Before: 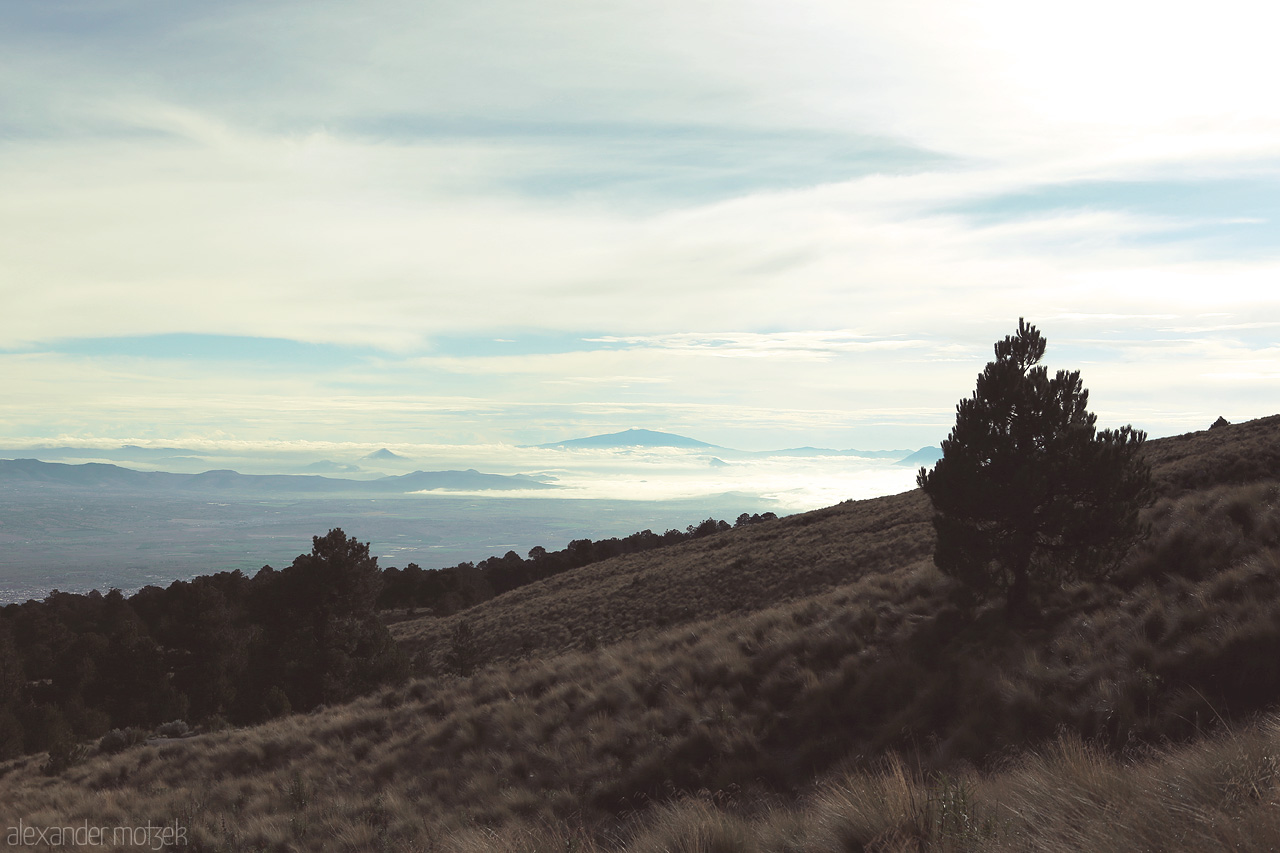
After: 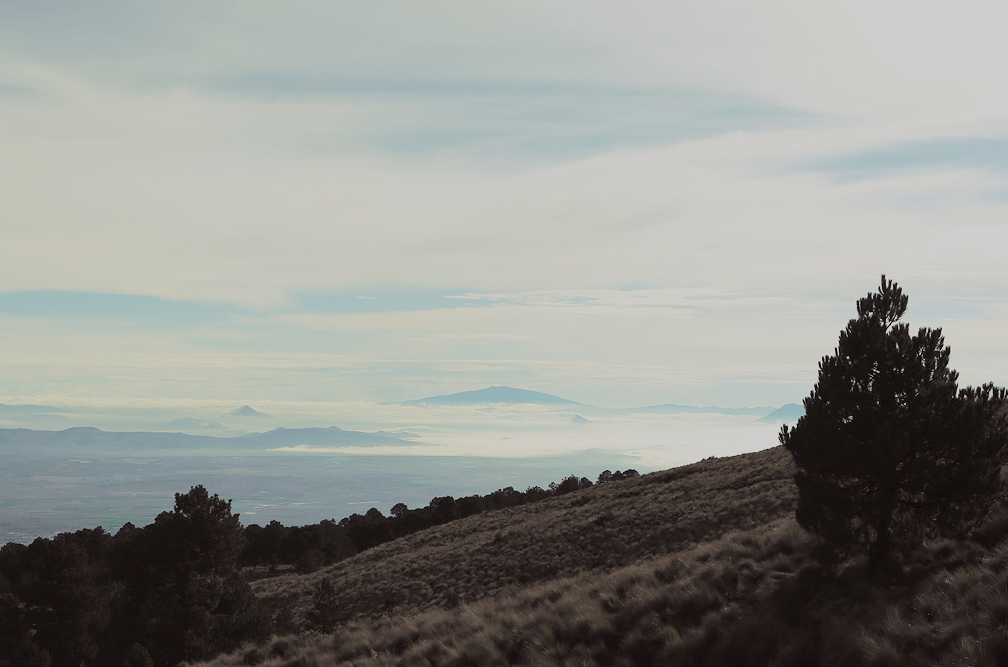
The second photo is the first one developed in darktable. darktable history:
crop and rotate: left 10.791%, top 5.092%, right 10.384%, bottom 16.707%
filmic rgb: black relative exposure -6.96 EV, white relative exposure 5.59 EV, hardness 2.85
